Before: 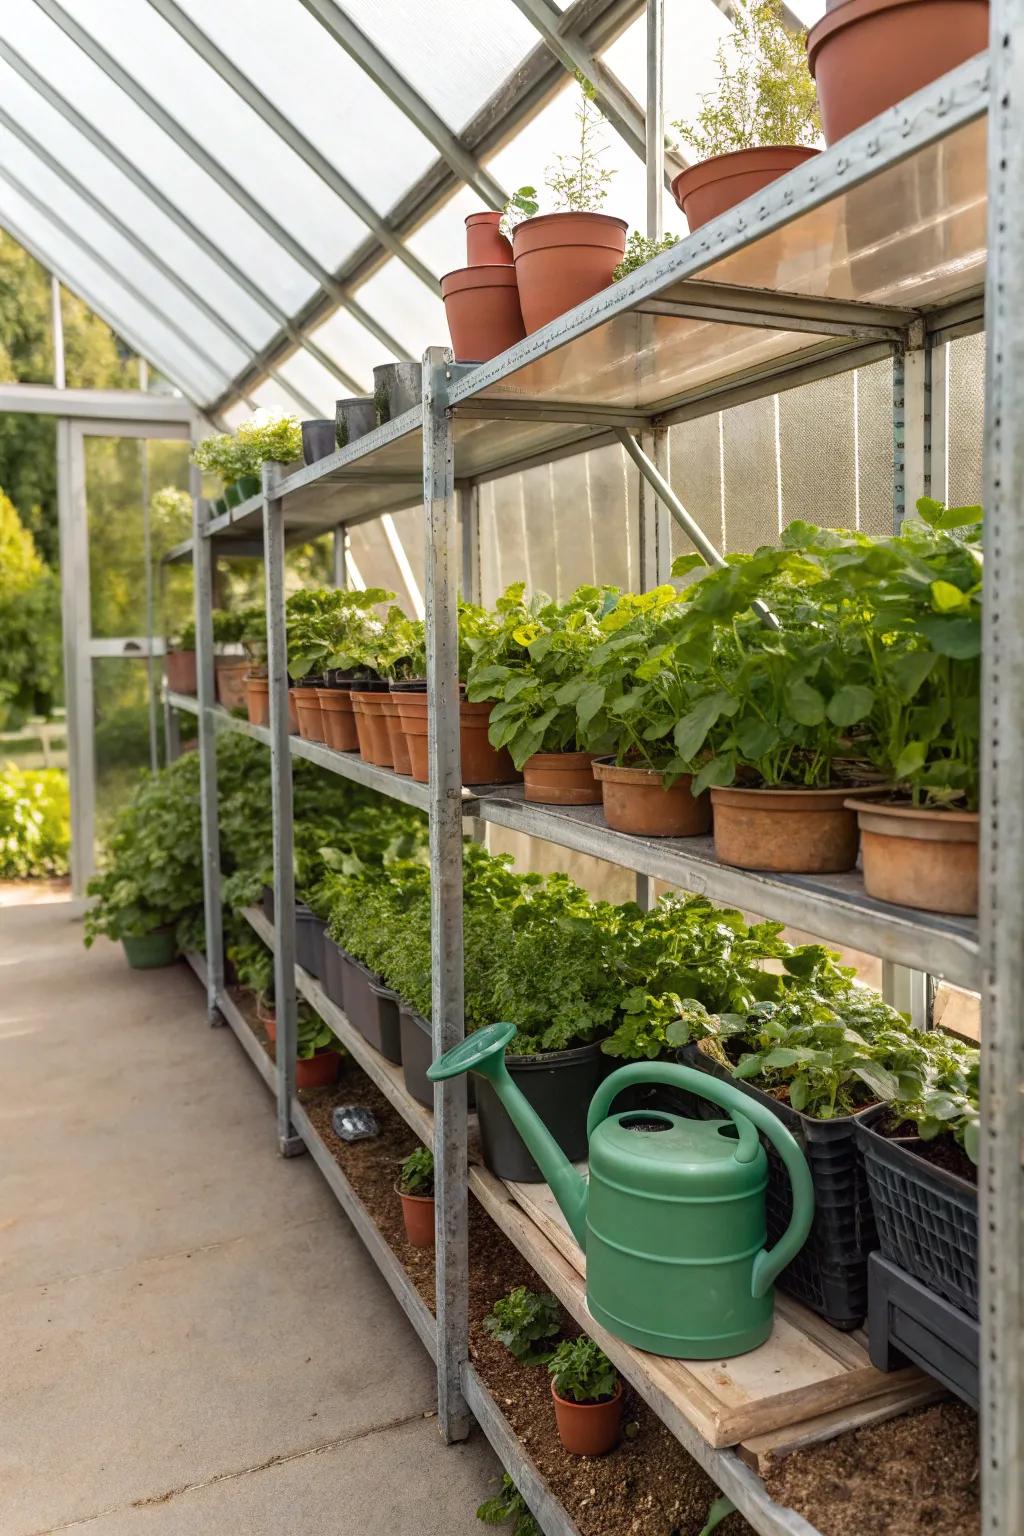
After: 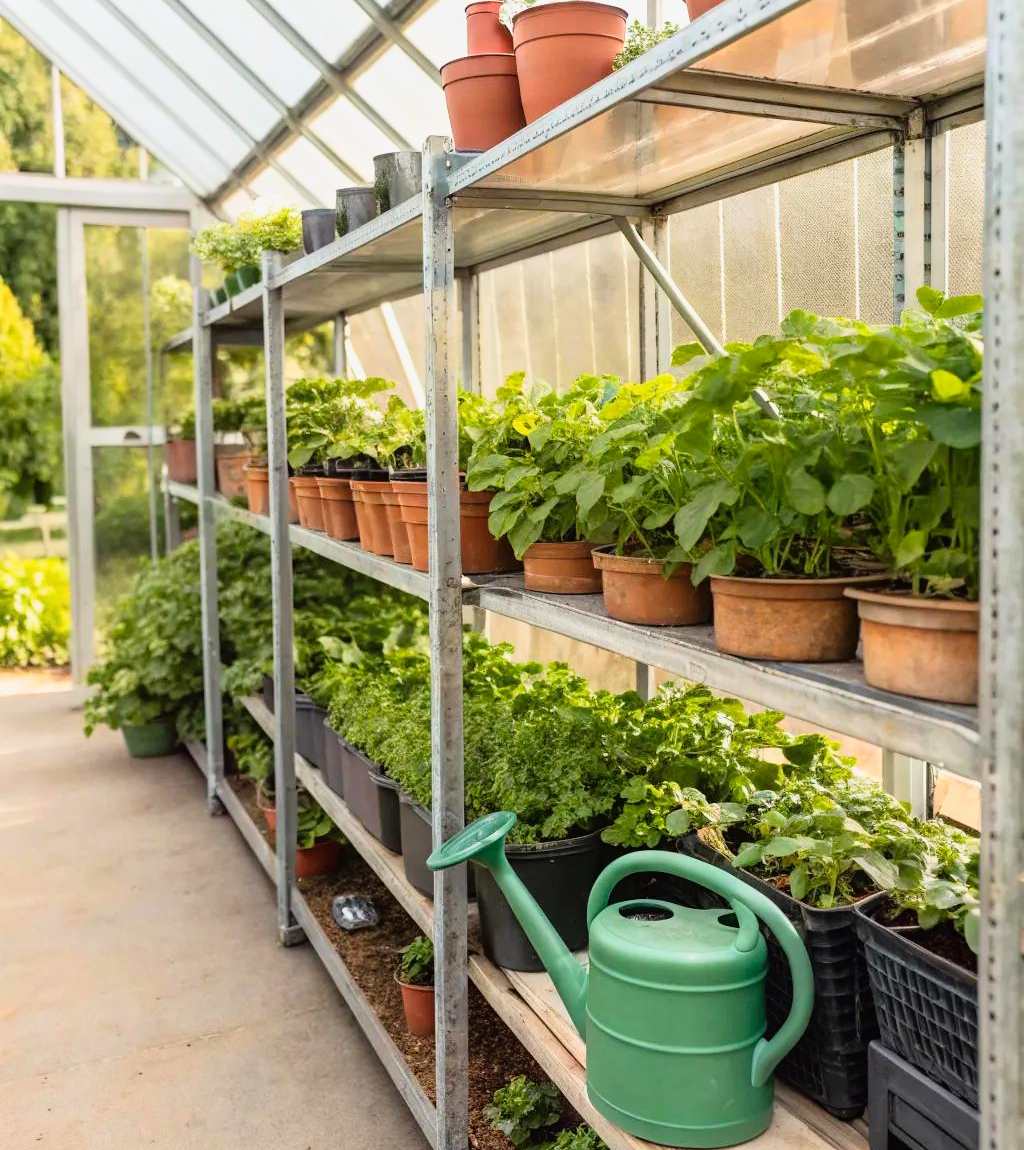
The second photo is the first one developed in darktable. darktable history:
crop: top 13.754%, bottom 11.358%
tone curve: curves: ch0 [(0, 0.005) (0.103, 0.097) (0.18, 0.22) (0.378, 0.482) (0.504, 0.631) (0.663, 0.801) (0.834, 0.914) (1, 0.971)]; ch1 [(0, 0) (0.172, 0.123) (0.324, 0.253) (0.396, 0.388) (0.478, 0.461) (0.499, 0.498) (0.545, 0.587) (0.604, 0.692) (0.704, 0.818) (1, 1)]; ch2 [(0, 0) (0.411, 0.424) (0.496, 0.5) (0.521, 0.537) (0.555, 0.585) (0.628, 0.703) (1, 1)], color space Lab, linked channels, preserve colors none
